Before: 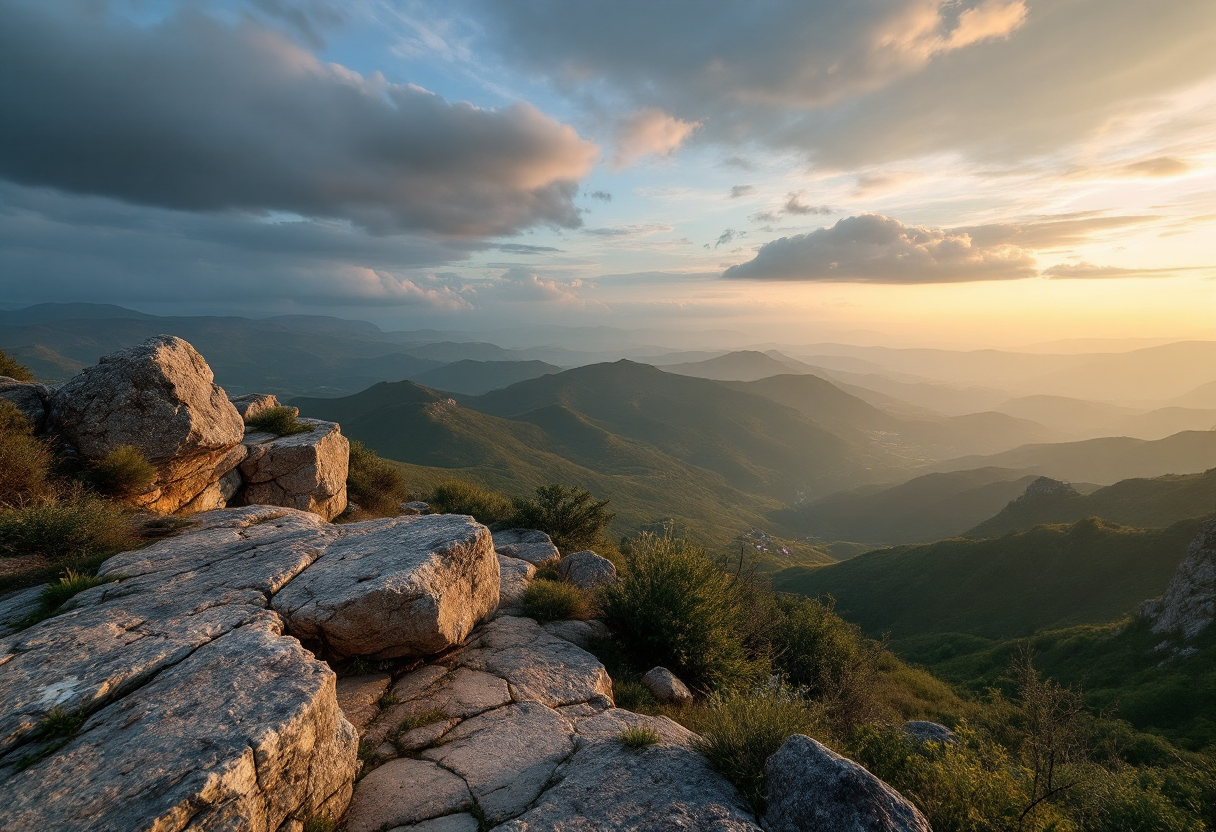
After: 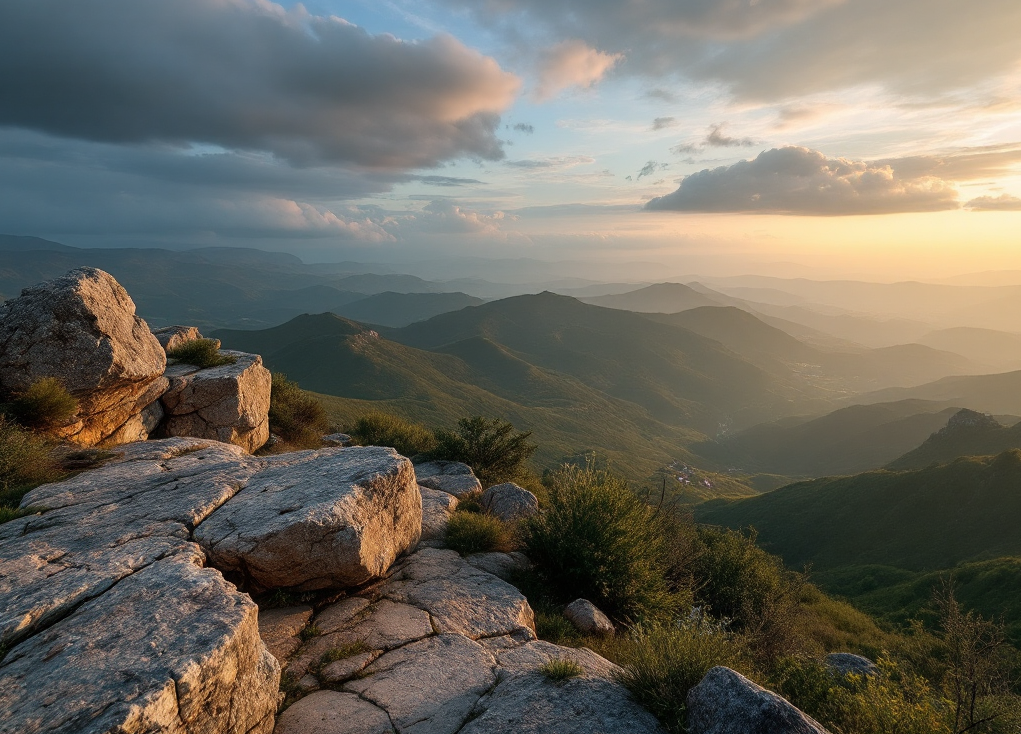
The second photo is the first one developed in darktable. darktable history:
crop: left 6.446%, top 8.188%, right 9.538%, bottom 3.548%
